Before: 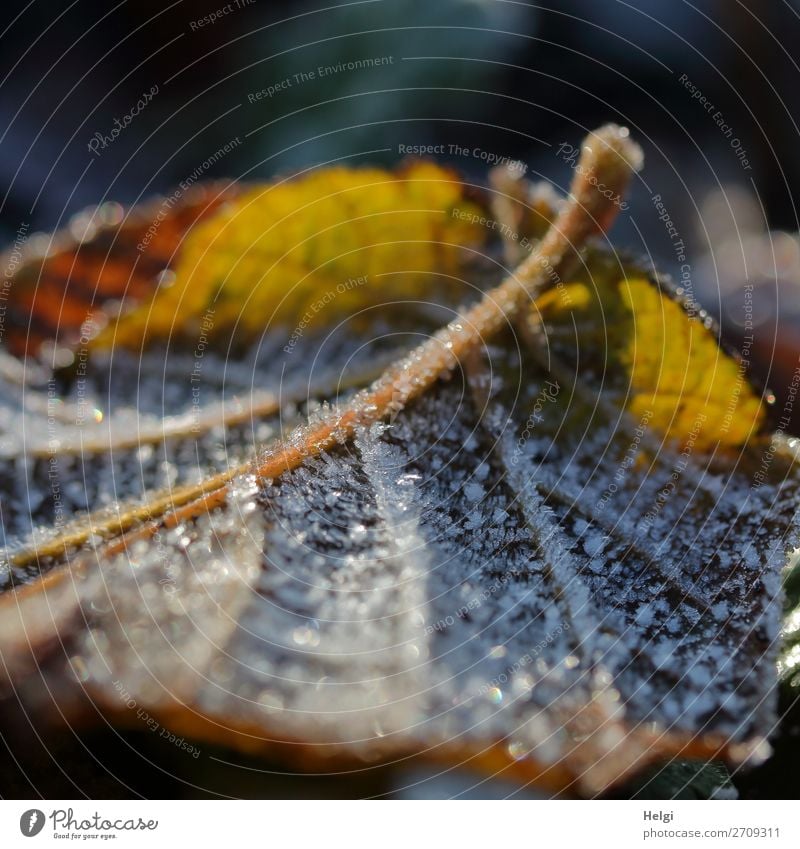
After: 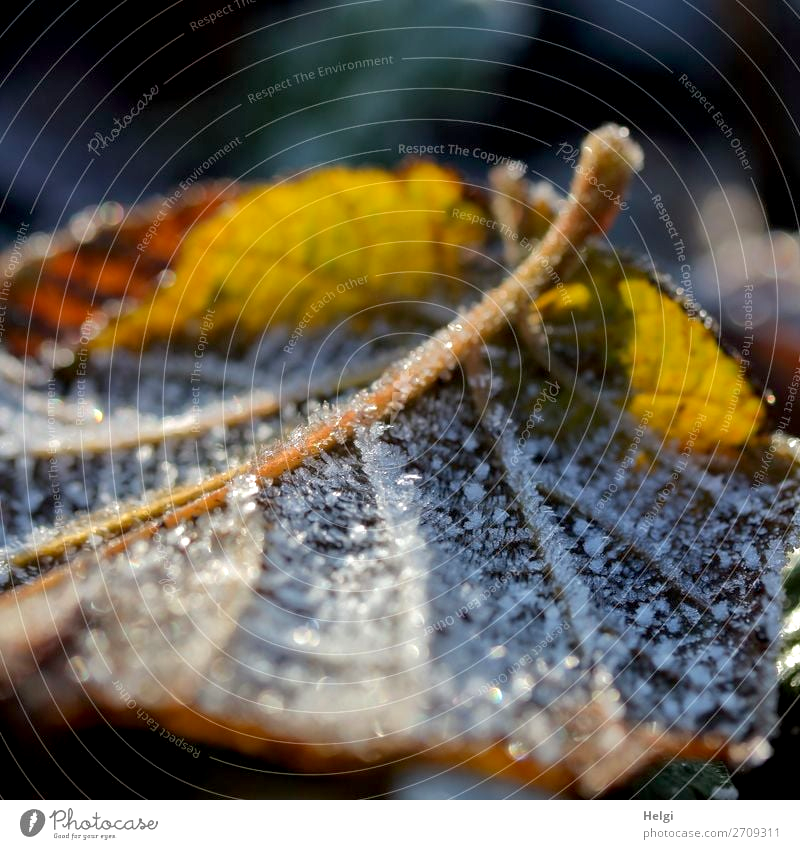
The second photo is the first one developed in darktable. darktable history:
exposure: black level correction 0.005, exposure 0.419 EV, compensate highlight preservation false
